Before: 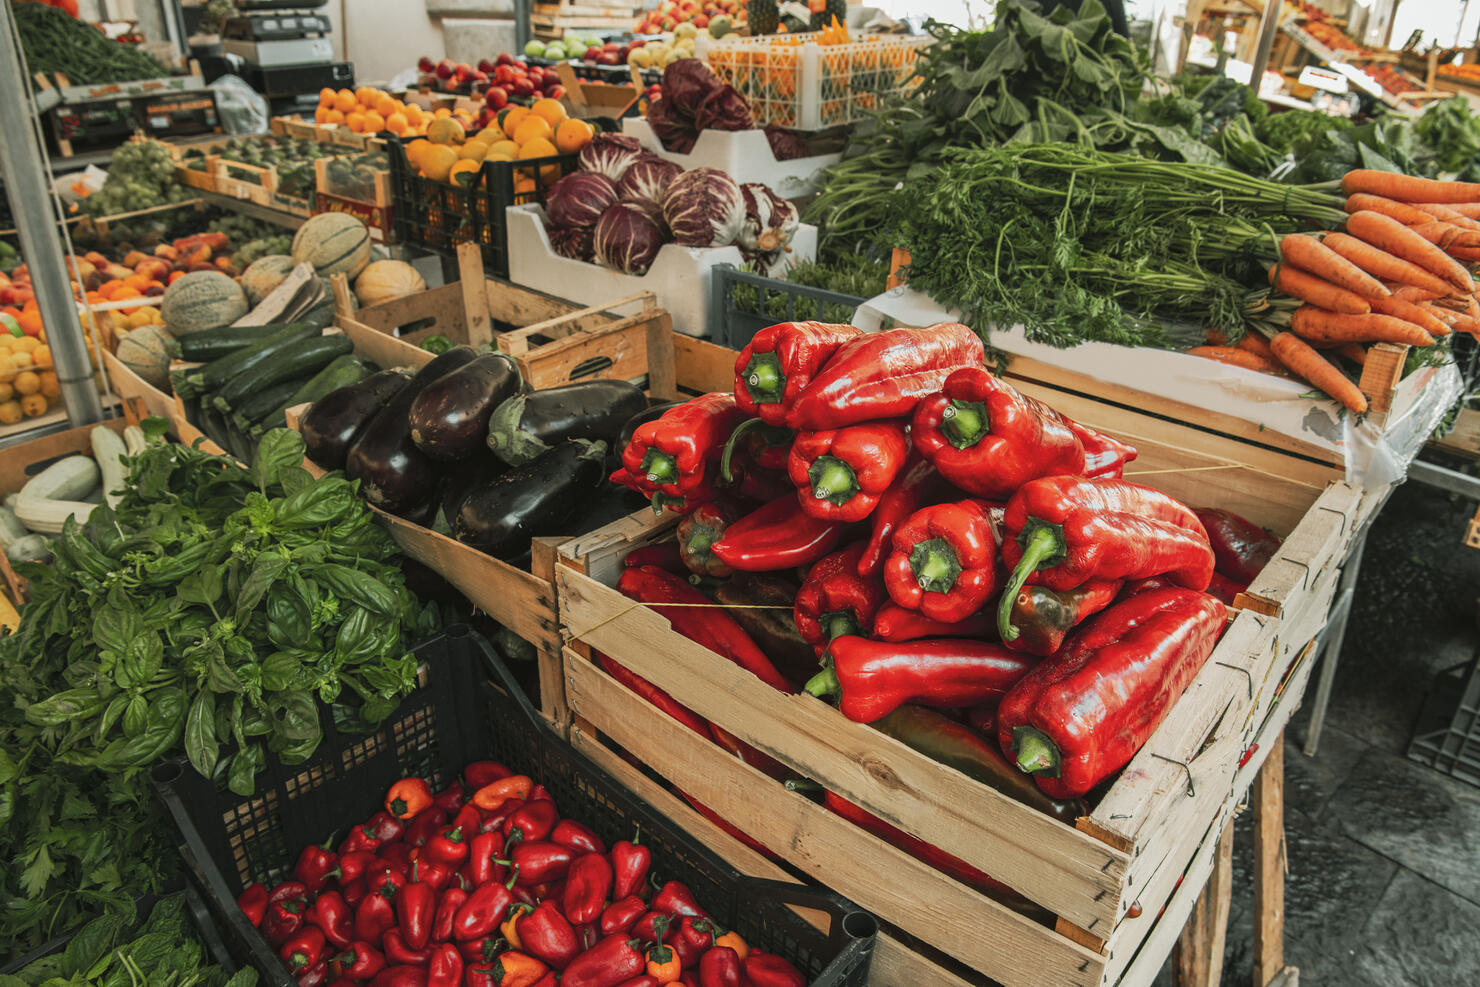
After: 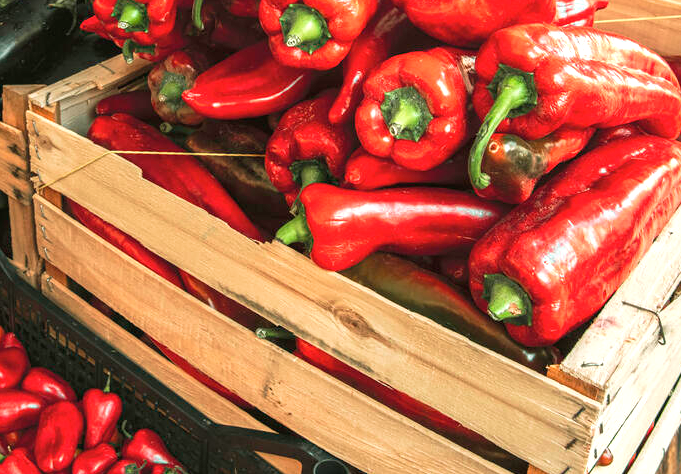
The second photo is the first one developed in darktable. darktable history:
tone equalizer: -7 EV 0.214 EV, -6 EV 0.112 EV, -5 EV 0.074 EV, -4 EV 0.056 EV, -2 EV -0.028 EV, -1 EV -0.021 EV, +0 EV -0.056 EV, edges refinement/feathering 500, mask exposure compensation -1.57 EV, preserve details no
crop: left 35.766%, top 45.856%, right 18.162%, bottom 6.036%
velvia: on, module defaults
exposure: exposure 0.776 EV, compensate exposure bias true, compensate highlight preservation false
